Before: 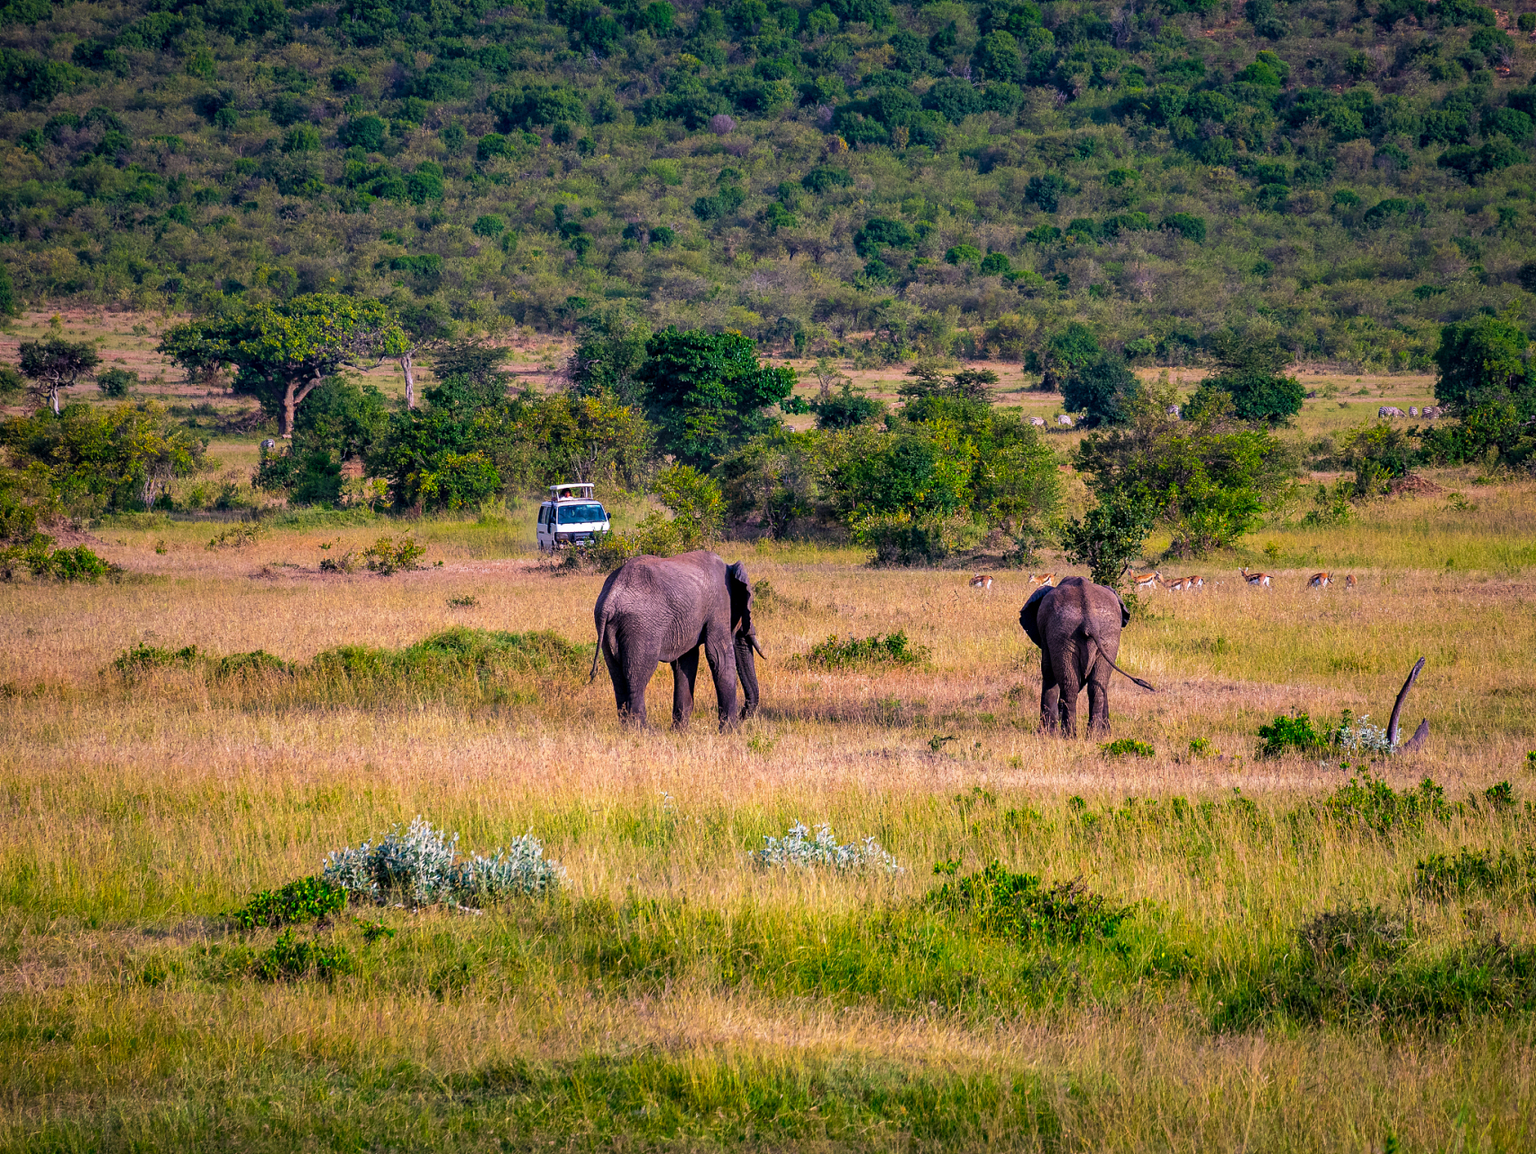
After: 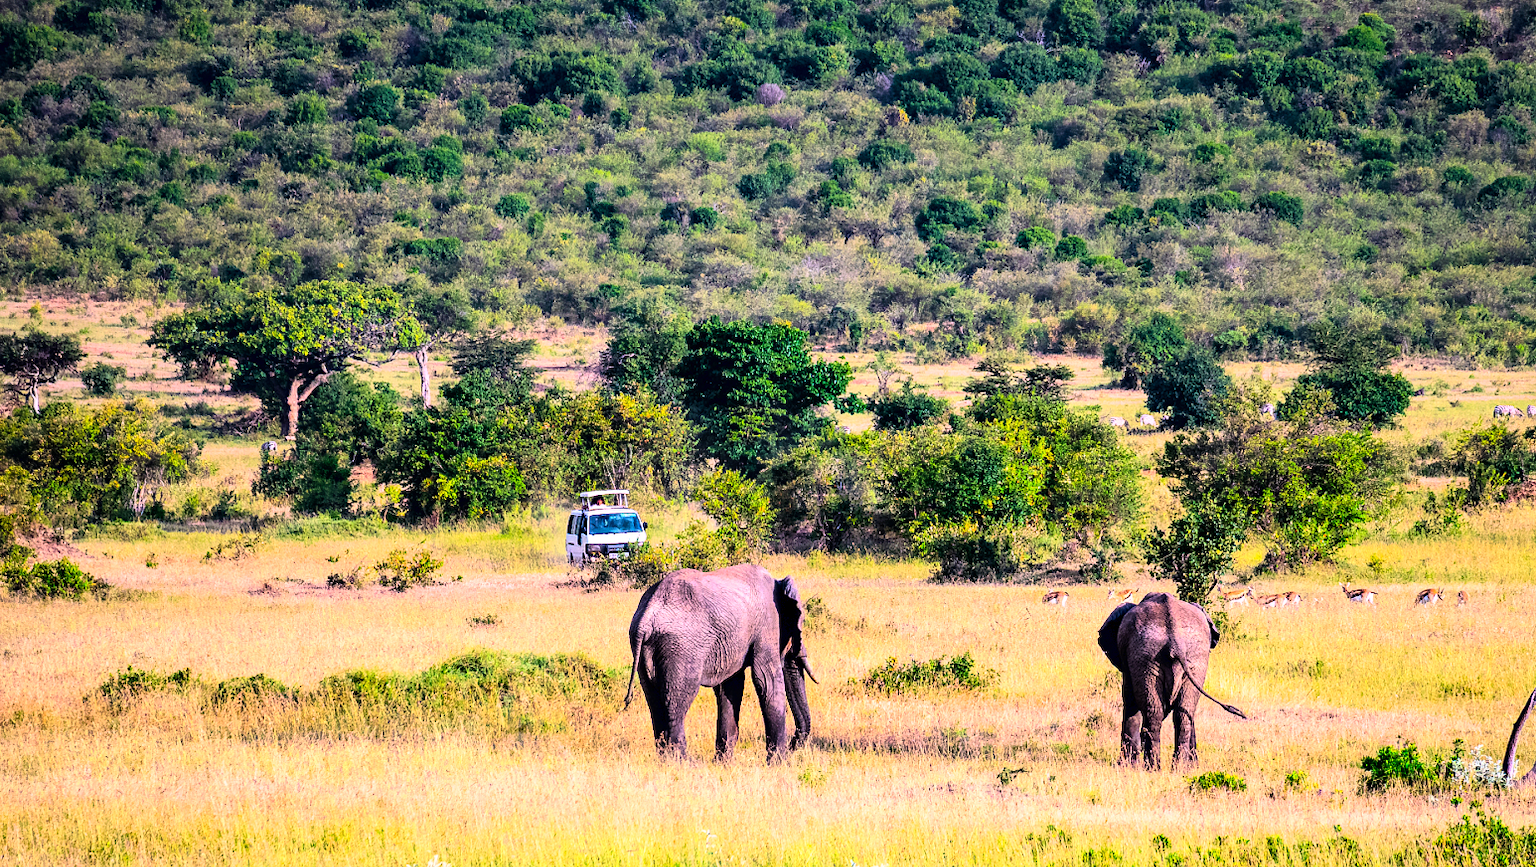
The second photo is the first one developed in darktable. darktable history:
crop: left 1.537%, top 3.372%, right 7.678%, bottom 28.405%
base curve: curves: ch0 [(0, 0) (0.007, 0.004) (0.027, 0.03) (0.046, 0.07) (0.207, 0.54) (0.442, 0.872) (0.673, 0.972) (1, 1)]
